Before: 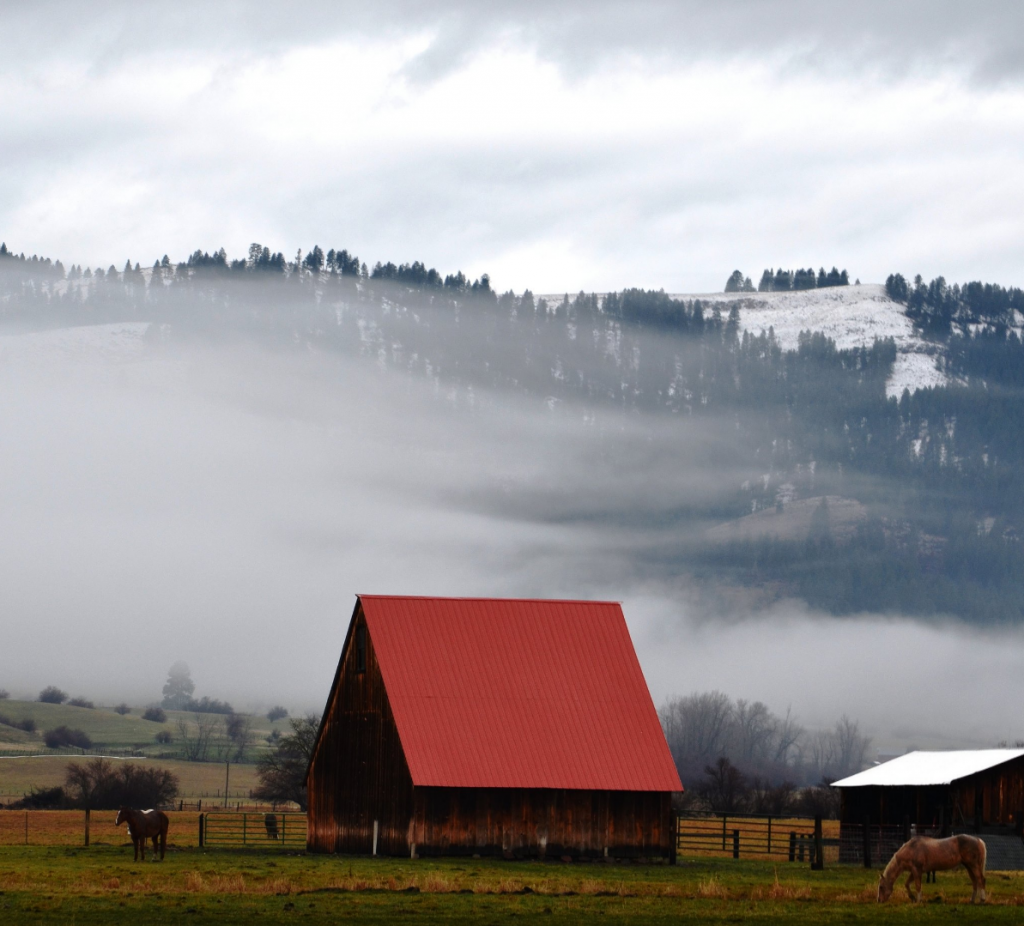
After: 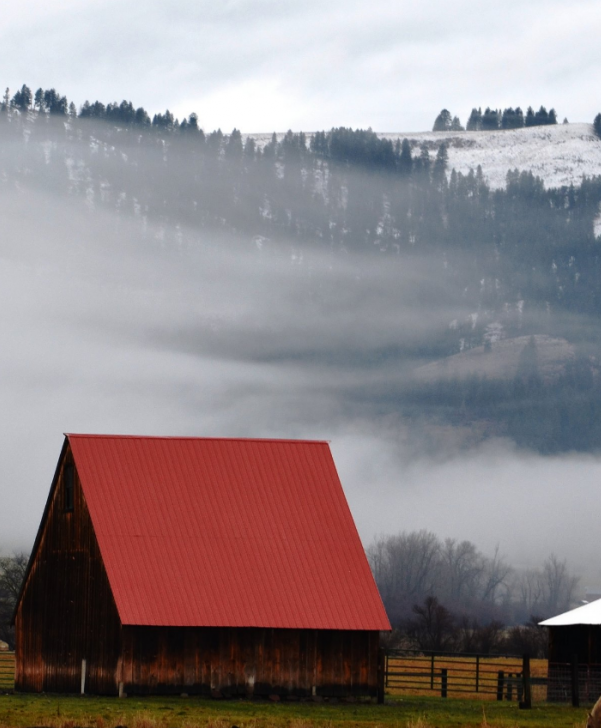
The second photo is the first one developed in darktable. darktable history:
crop and rotate: left 28.539%, top 17.518%, right 12.678%, bottom 3.832%
